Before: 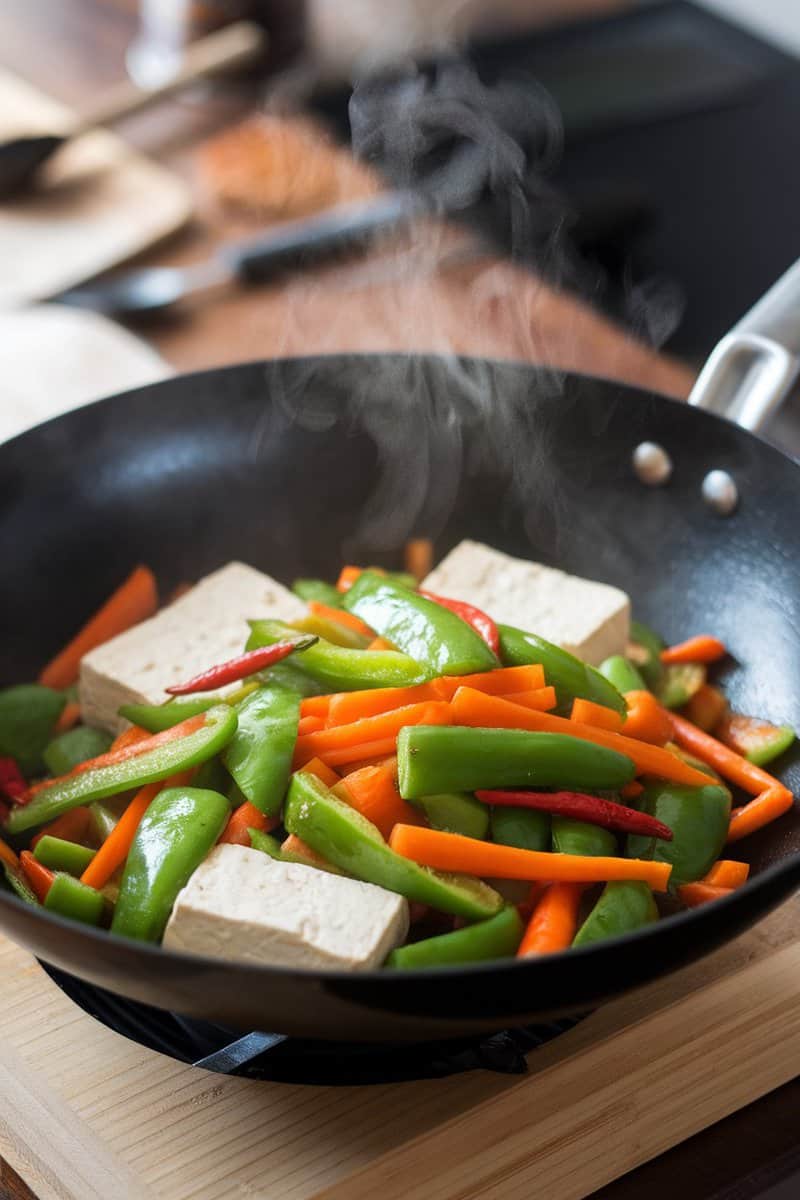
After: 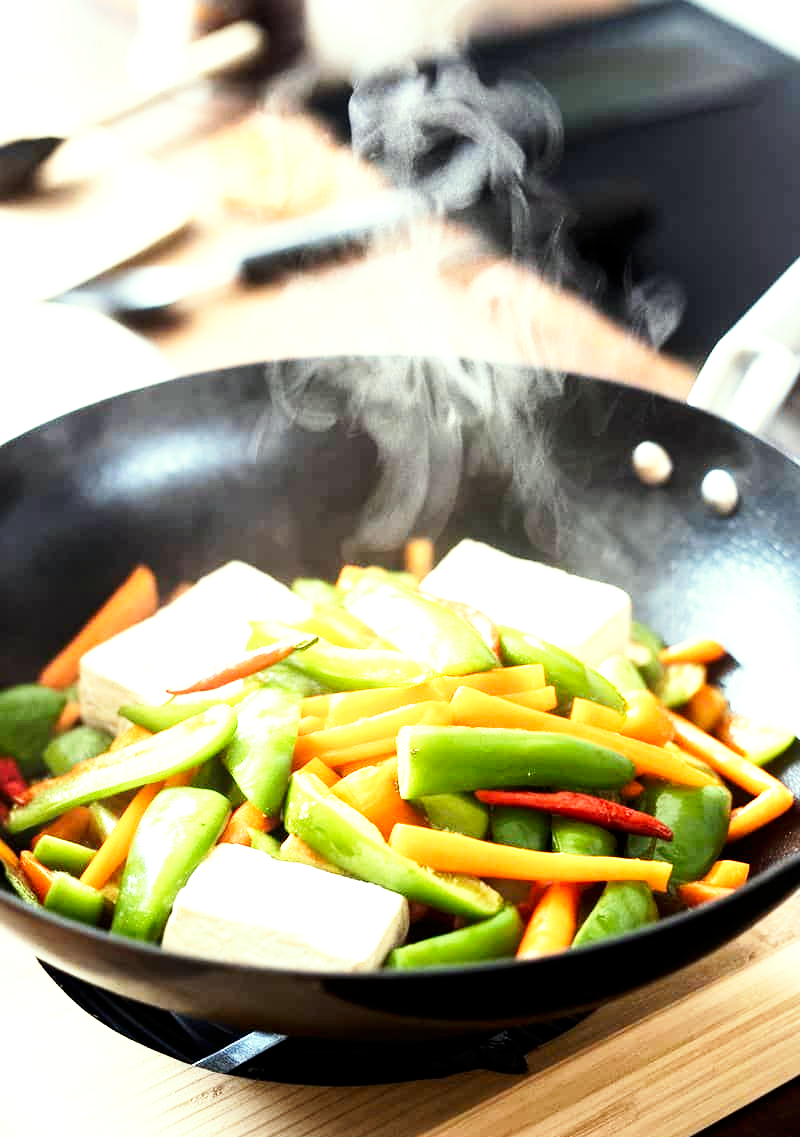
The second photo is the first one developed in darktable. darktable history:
exposure: black level correction 0.001, exposure 1.128 EV, compensate highlight preservation false
crop and rotate: top 0.003%, bottom 5.242%
tone equalizer: -8 EV -0.759 EV, -7 EV -0.673 EV, -6 EV -0.638 EV, -5 EV -0.419 EV, -3 EV 0.366 EV, -2 EV 0.6 EV, -1 EV 0.682 EV, +0 EV 0.731 EV, edges refinement/feathering 500, mask exposure compensation -1.57 EV, preserve details no
color correction: highlights a* -4.62, highlights b* 5.06, saturation 0.966
base curve: curves: ch0 [(0, 0) (0.005, 0.002) (0.15, 0.3) (0.4, 0.7) (0.75, 0.95) (1, 1)], preserve colors none
